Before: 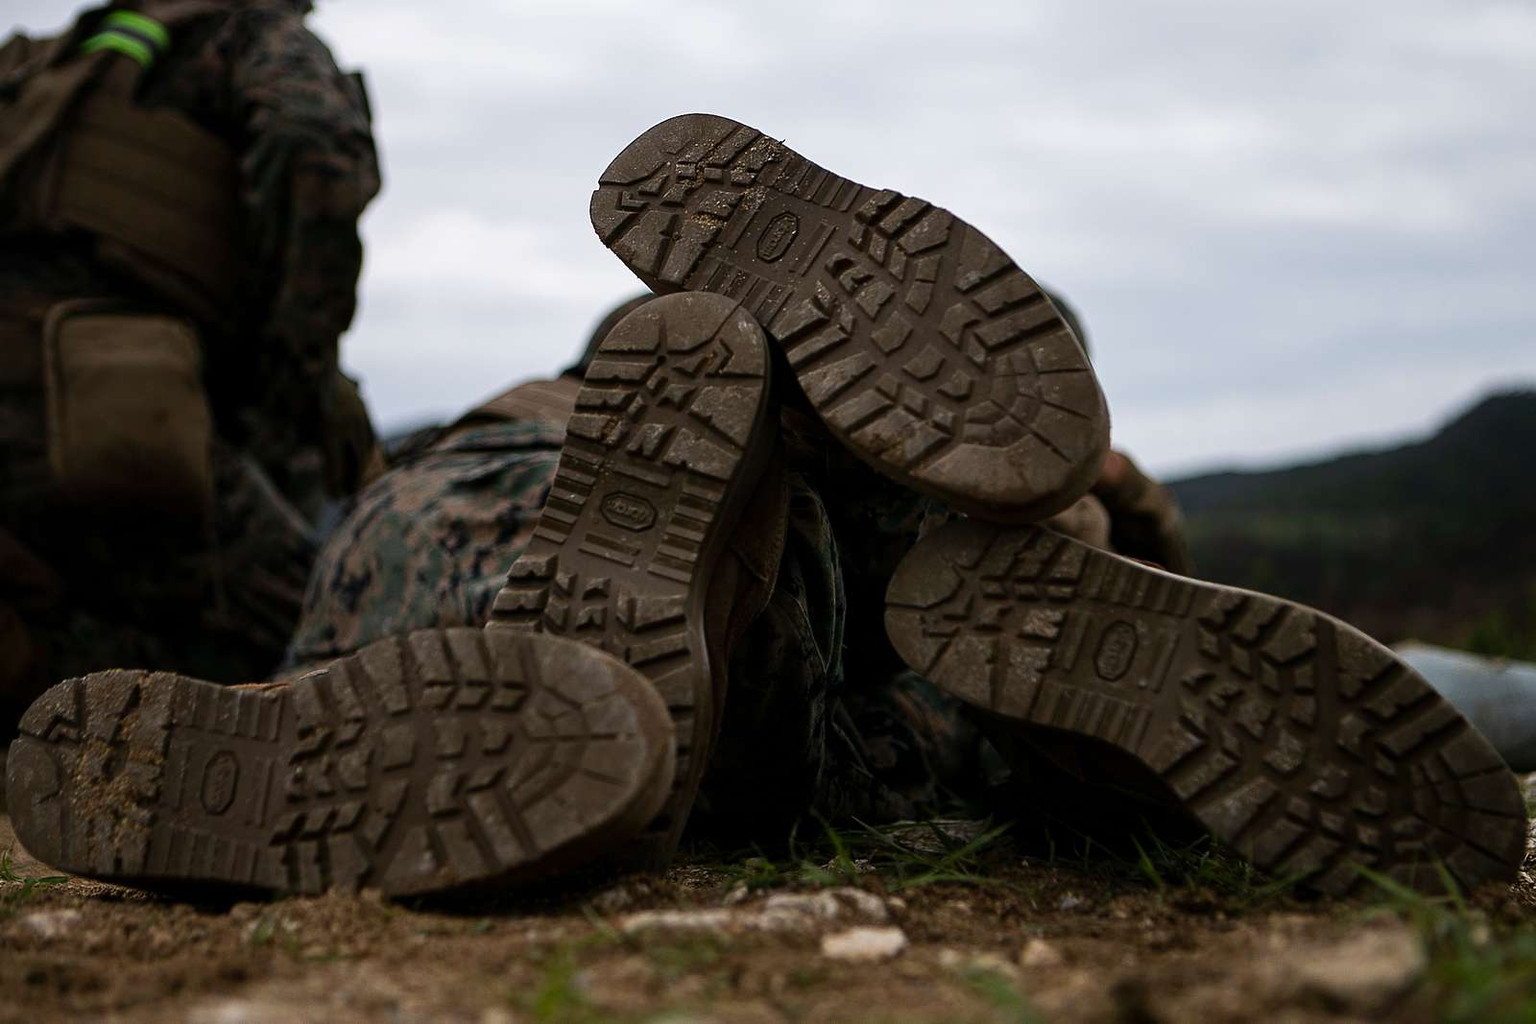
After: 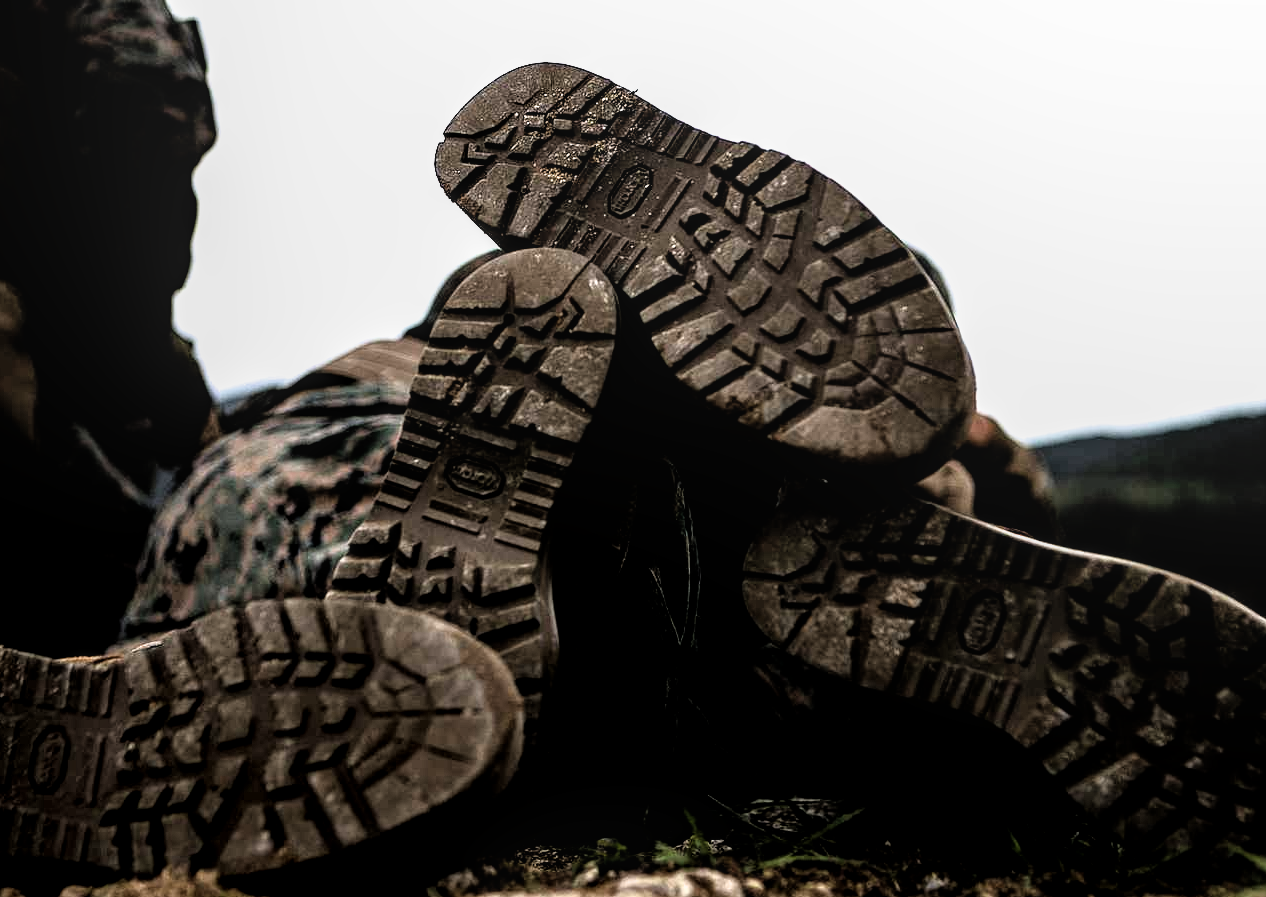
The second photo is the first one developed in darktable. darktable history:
exposure: black level correction 0.001, exposure 0.963 EV, compensate highlight preservation false
crop: left 11.285%, top 5.3%, right 9.576%, bottom 10.593%
local contrast: on, module defaults
filmic rgb: black relative exposure -3.6 EV, white relative exposure 2.17 EV, hardness 3.63
